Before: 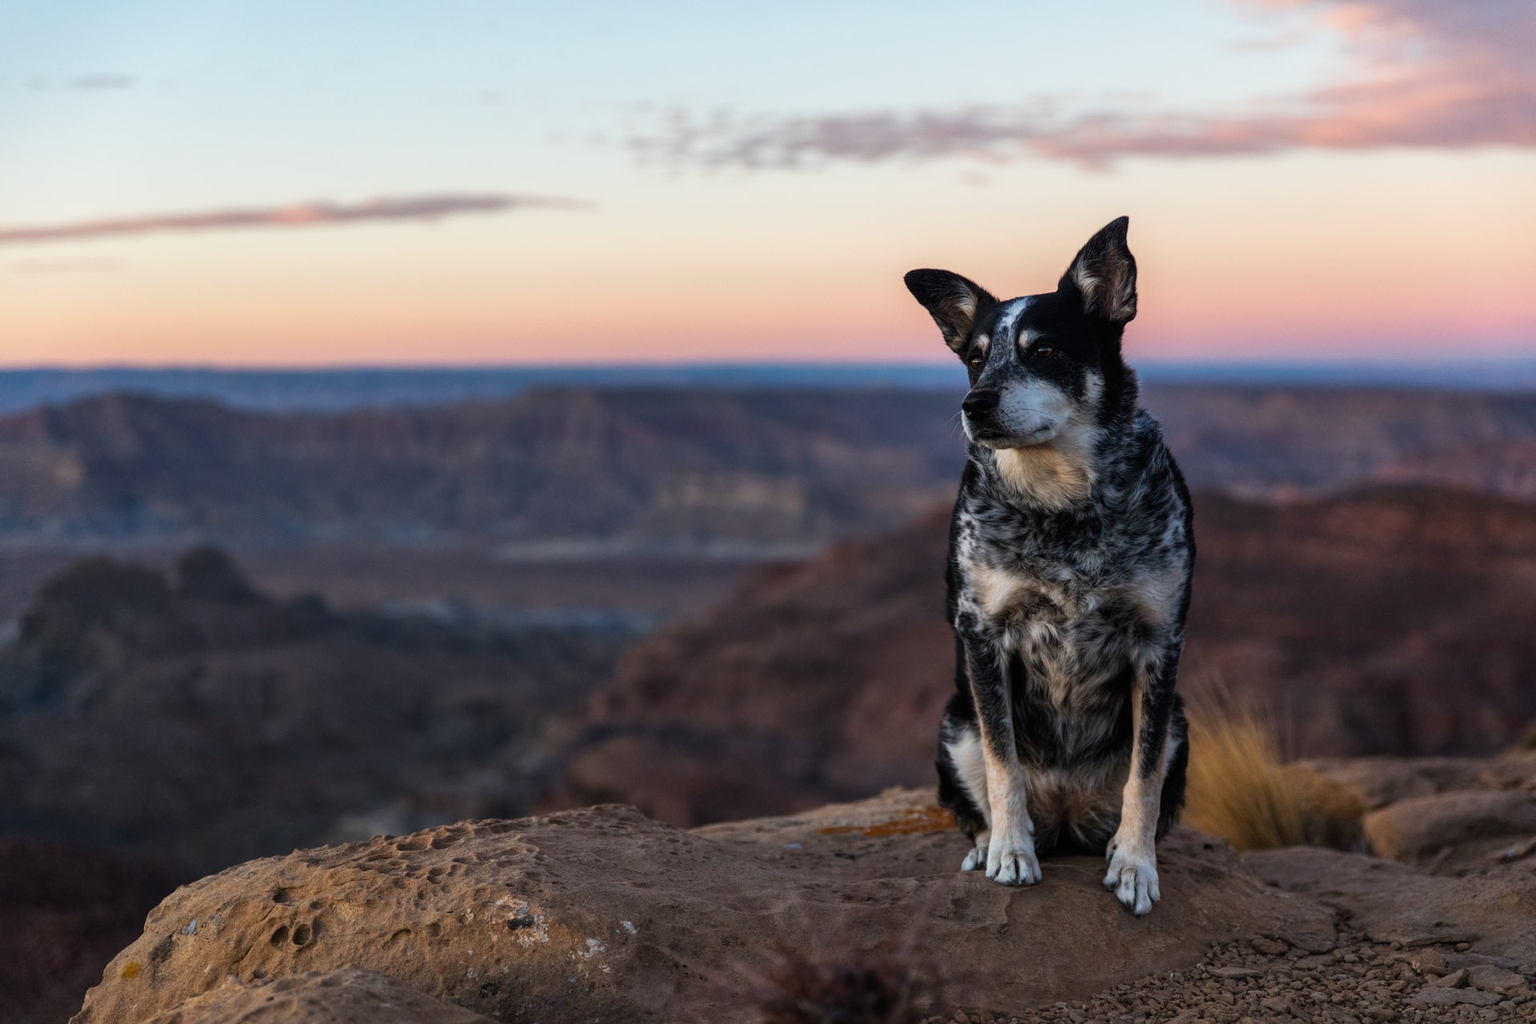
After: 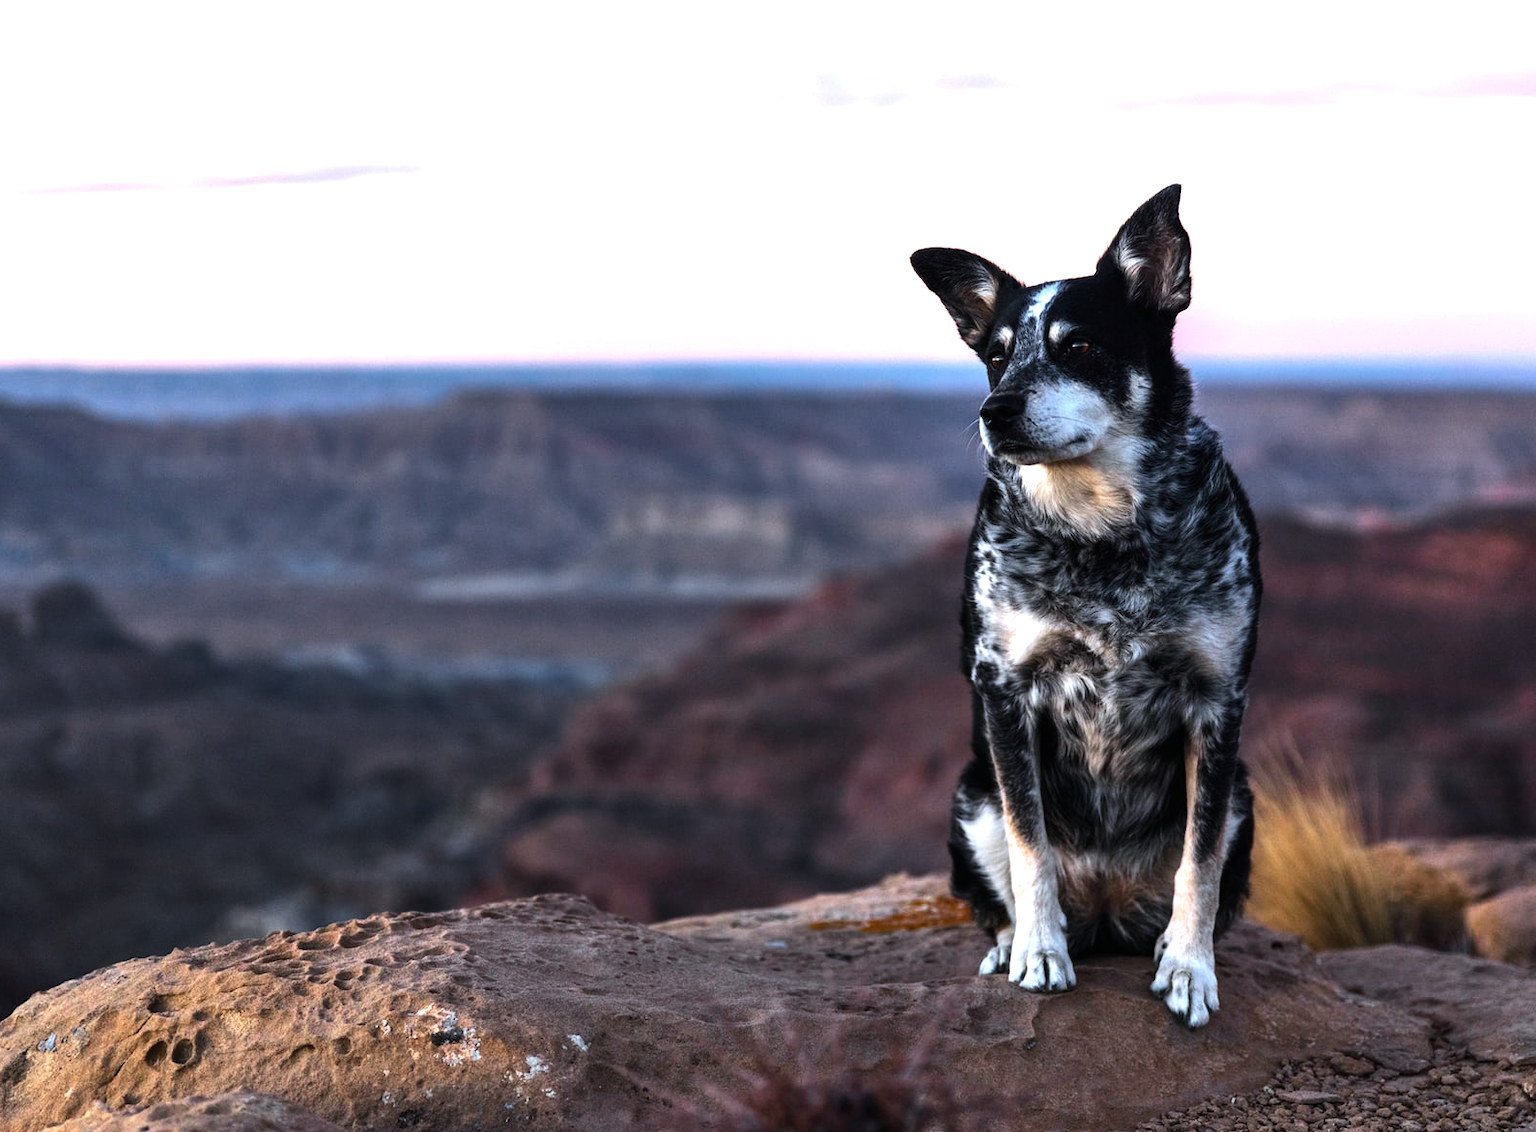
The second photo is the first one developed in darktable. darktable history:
color calibration: x 0.37, y 0.382, temperature 4313.32 K
crop: left 9.807%, top 6.259%, right 7.334%, bottom 2.177%
exposure: black level correction 0, exposure 0.7 EV, compensate exposure bias true, compensate highlight preservation false
color zones: curves: ch1 [(0, 0.679) (0.143, 0.647) (0.286, 0.261) (0.378, -0.011) (0.571, 0.396) (0.714, 0.399) (0.857, 0.406) (1, 0.679)]
tone equalizer: -8 EV -0.75 EV, -7 EV -0.7 EV, -6 EV -0.6 EV, -5 EV -0.4 EV, -3 EV 0.4 EV, -2 EV 0.6 EV, -1 EV 0.7 EV, +0 EV 0.75 EV, edges refinement/feathering 500, mask exposure compensation -1.57 EV, preserve details no
